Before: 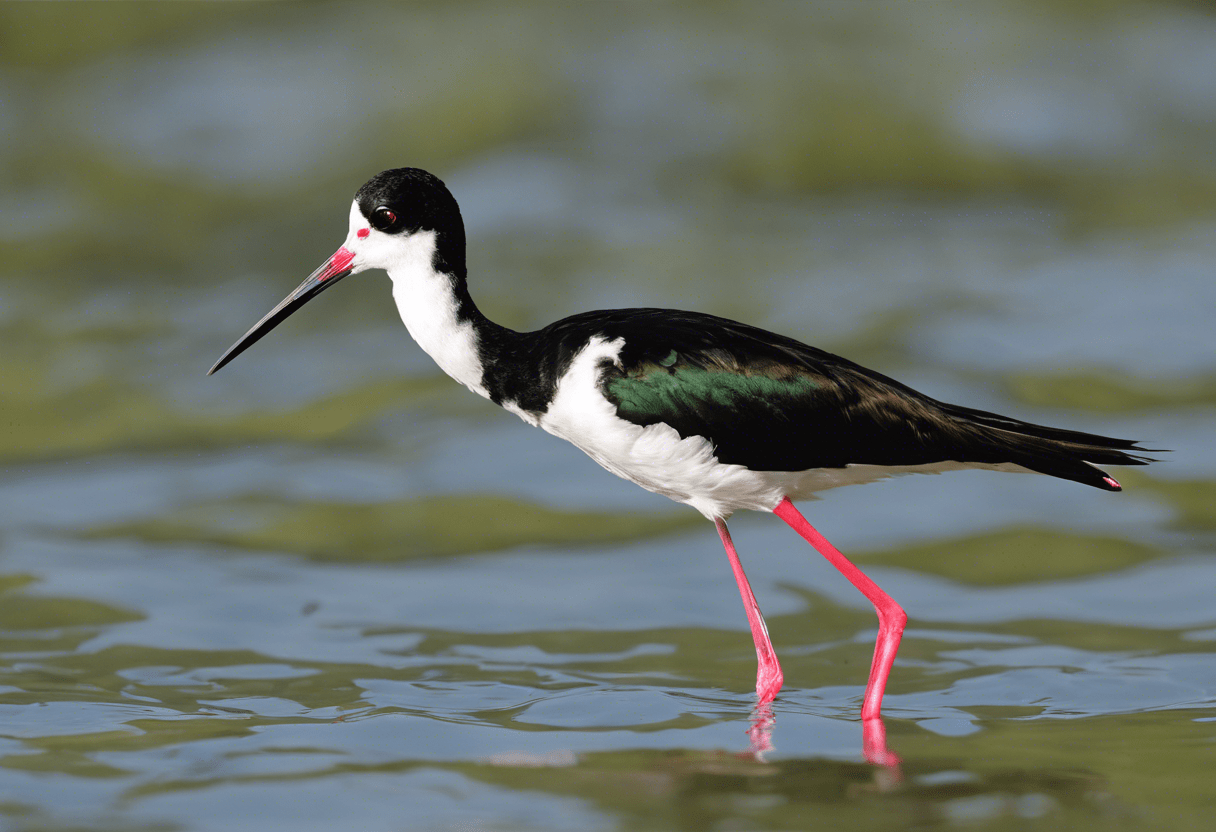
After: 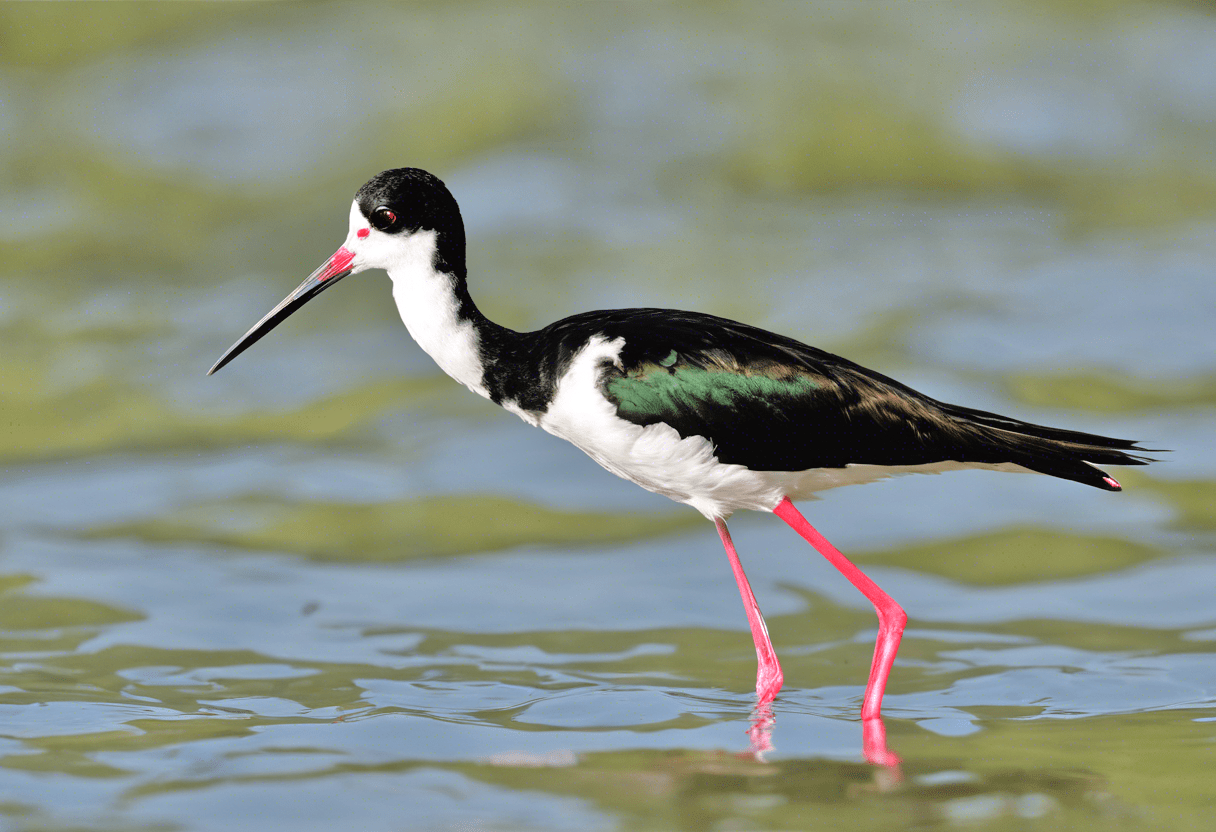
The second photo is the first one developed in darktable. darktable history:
tone equalizer: -7 EV 0.143 EV, -6 EV 0.571 EV, -5 EV 1.14 EV, -4 EV 1.29 EV, -3 EV 1.17 EV, -2 EV 0.6 EV, -1 EV 0.165 EV, mask exposure compensation -0.496 EV
